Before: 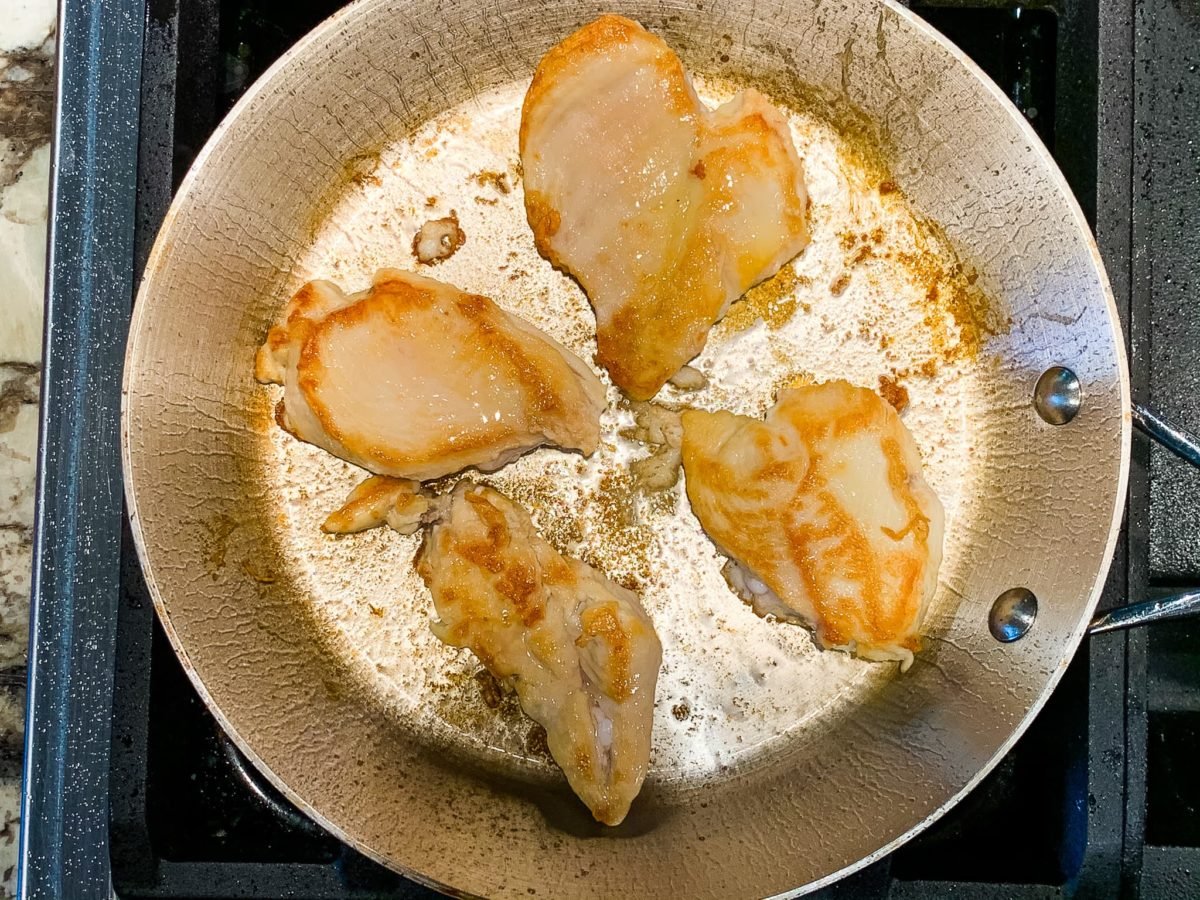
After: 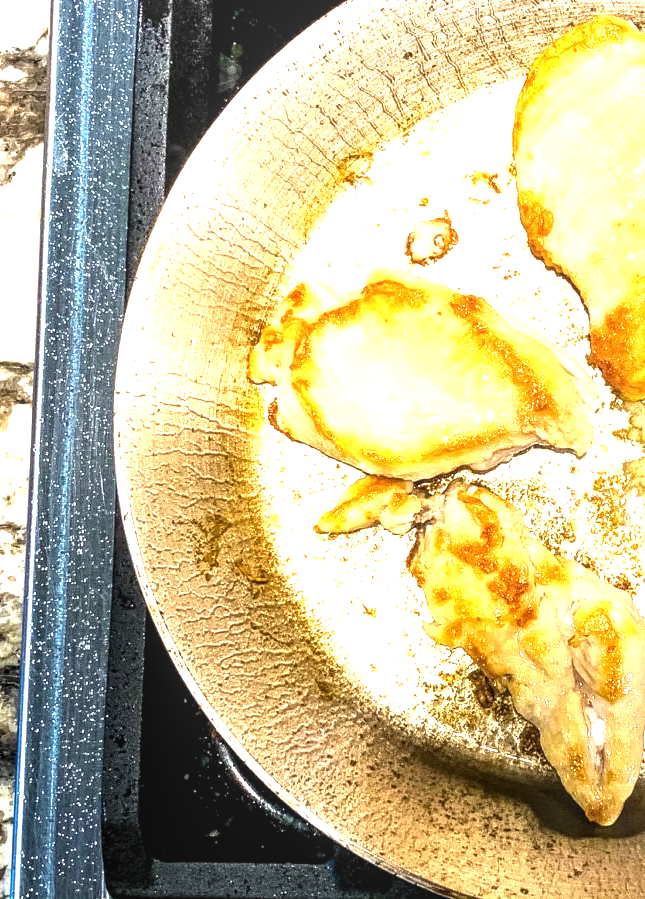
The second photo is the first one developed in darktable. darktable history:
crop: left 0.587%, right 45.588%, bottom 0.086%
levels: levels [0.029, 0.545, 0.971]
exposure: black level correction 0.001, exposure 1.735 EV, compensate highlight preservation false
local contrast: on, module defaults
